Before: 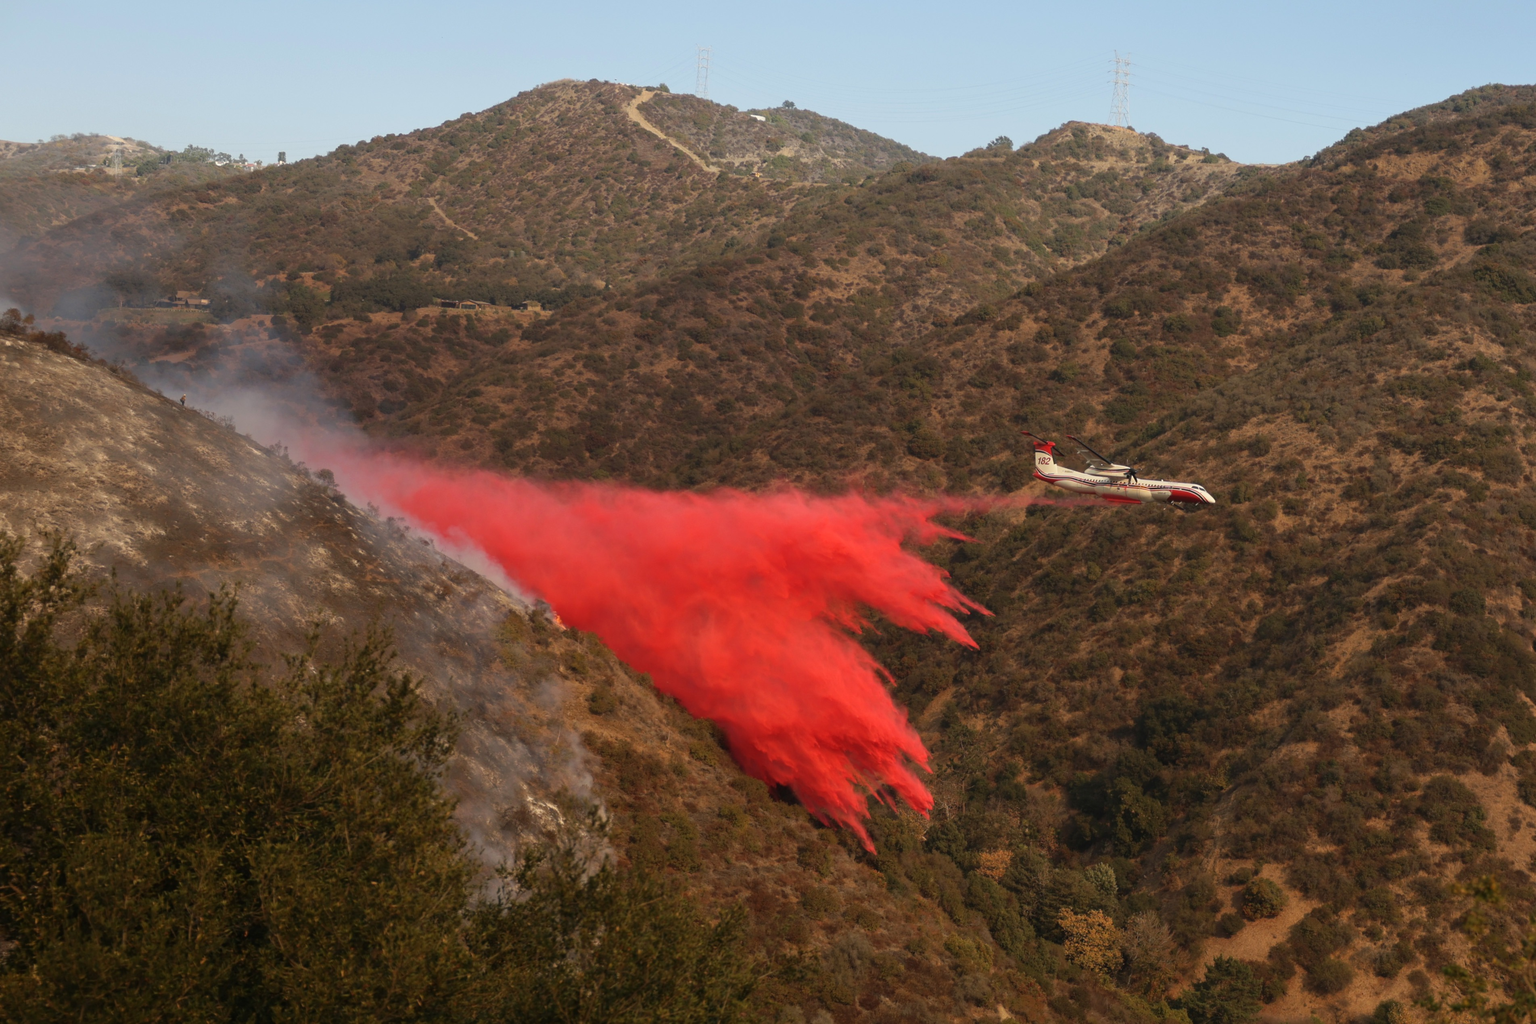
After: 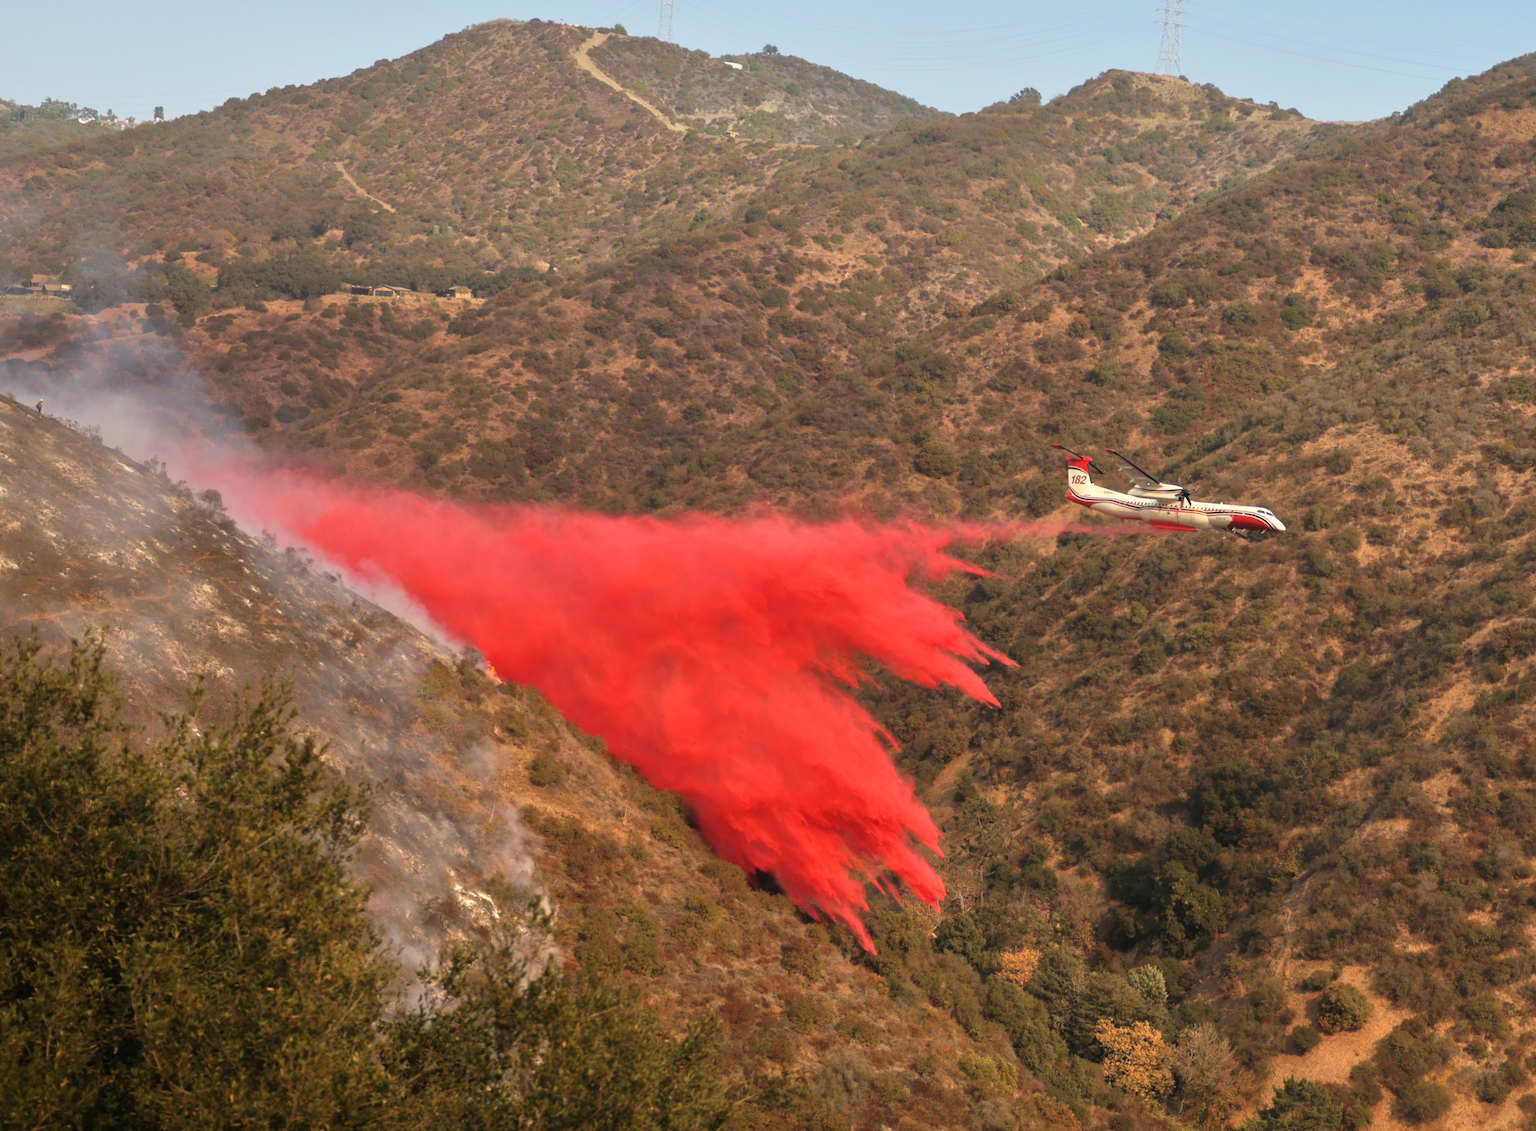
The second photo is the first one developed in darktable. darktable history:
tone equalizer: -7 EV 0.15 EV, -6 EV 0.6 EV, -5 EV 1.15 EV, -4 EV 1.33 EV, -3 EV 1.15 EV, -2 EV 0.6 EV, -1 EV 0.15 EV, mask exposure compensation -0.5 EV
crop: left 9.807%, top 6.259%, right 7.334%, bottom 2.177%
base curve: curves: ch0 [(0, 0) (0.303, 0.277) (1, 1)]
